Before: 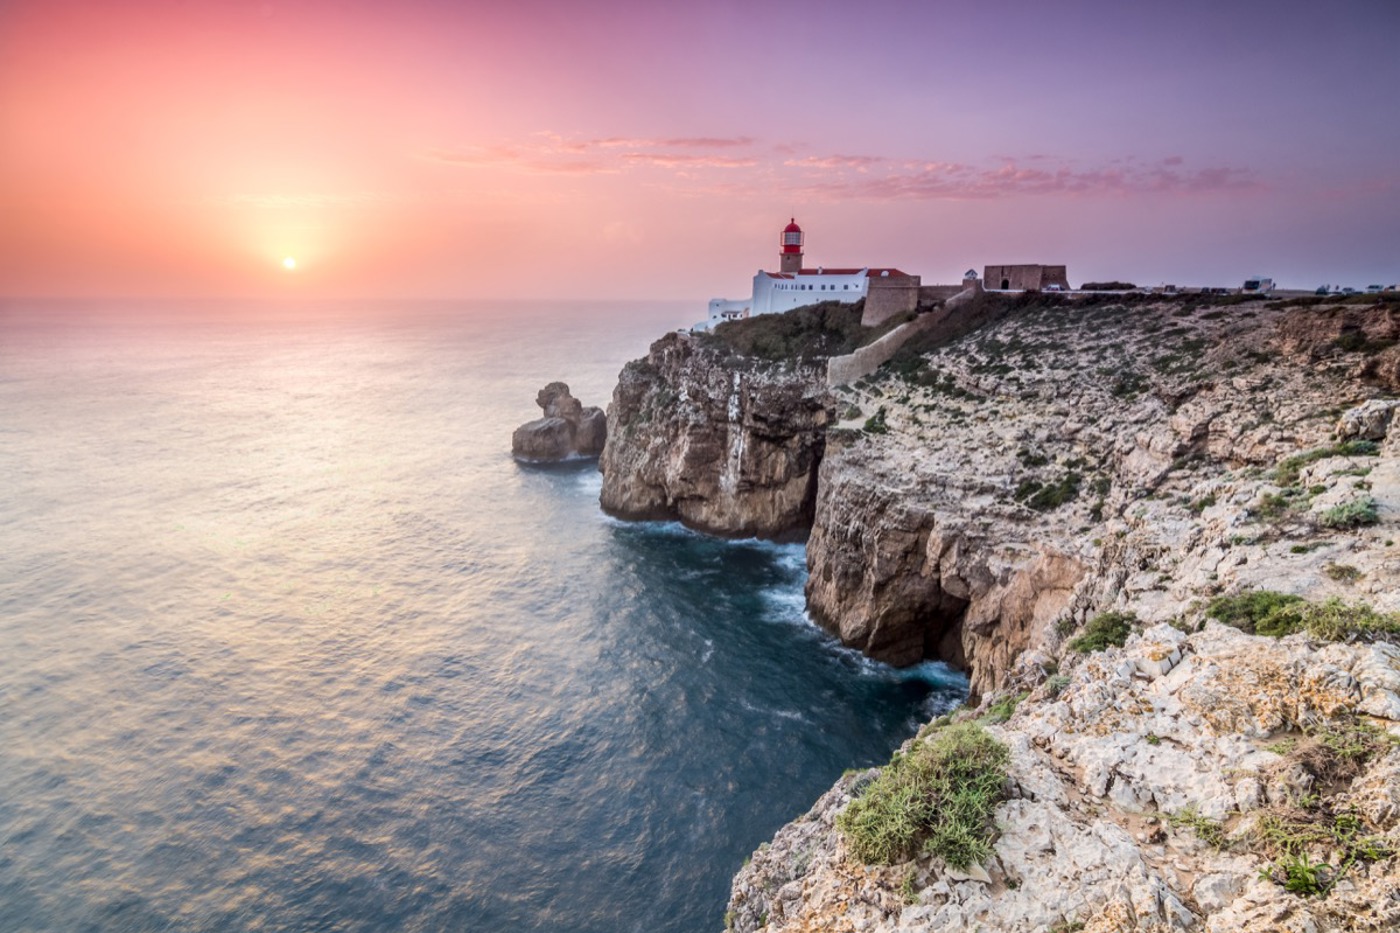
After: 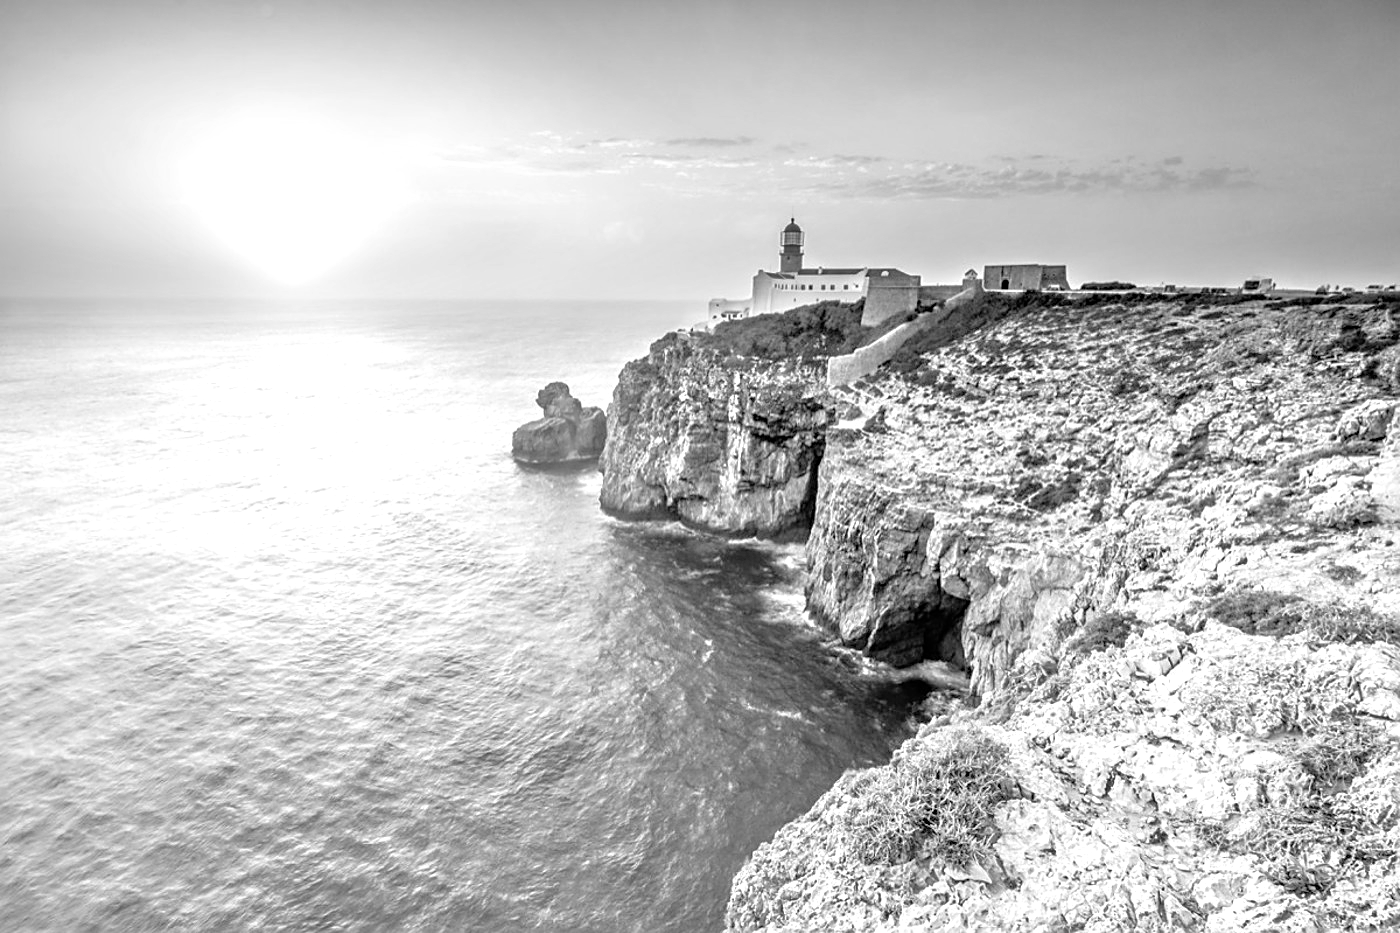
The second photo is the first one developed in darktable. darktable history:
levels: levels [0, 0.43, 0.859]
tone equalizer: -7 EV 0.15 EV, -6 EV 0.6 EV, -5 EV 1.15 EV, -4 EV 1.33 EV, -3 EV 1.15 EV, -2 EV 0.6 EV, -1 EV 0.15 EV, mask exposure compensation -0.5 EV
monochrome: on, module defaults
sharpen: on, module defaults
